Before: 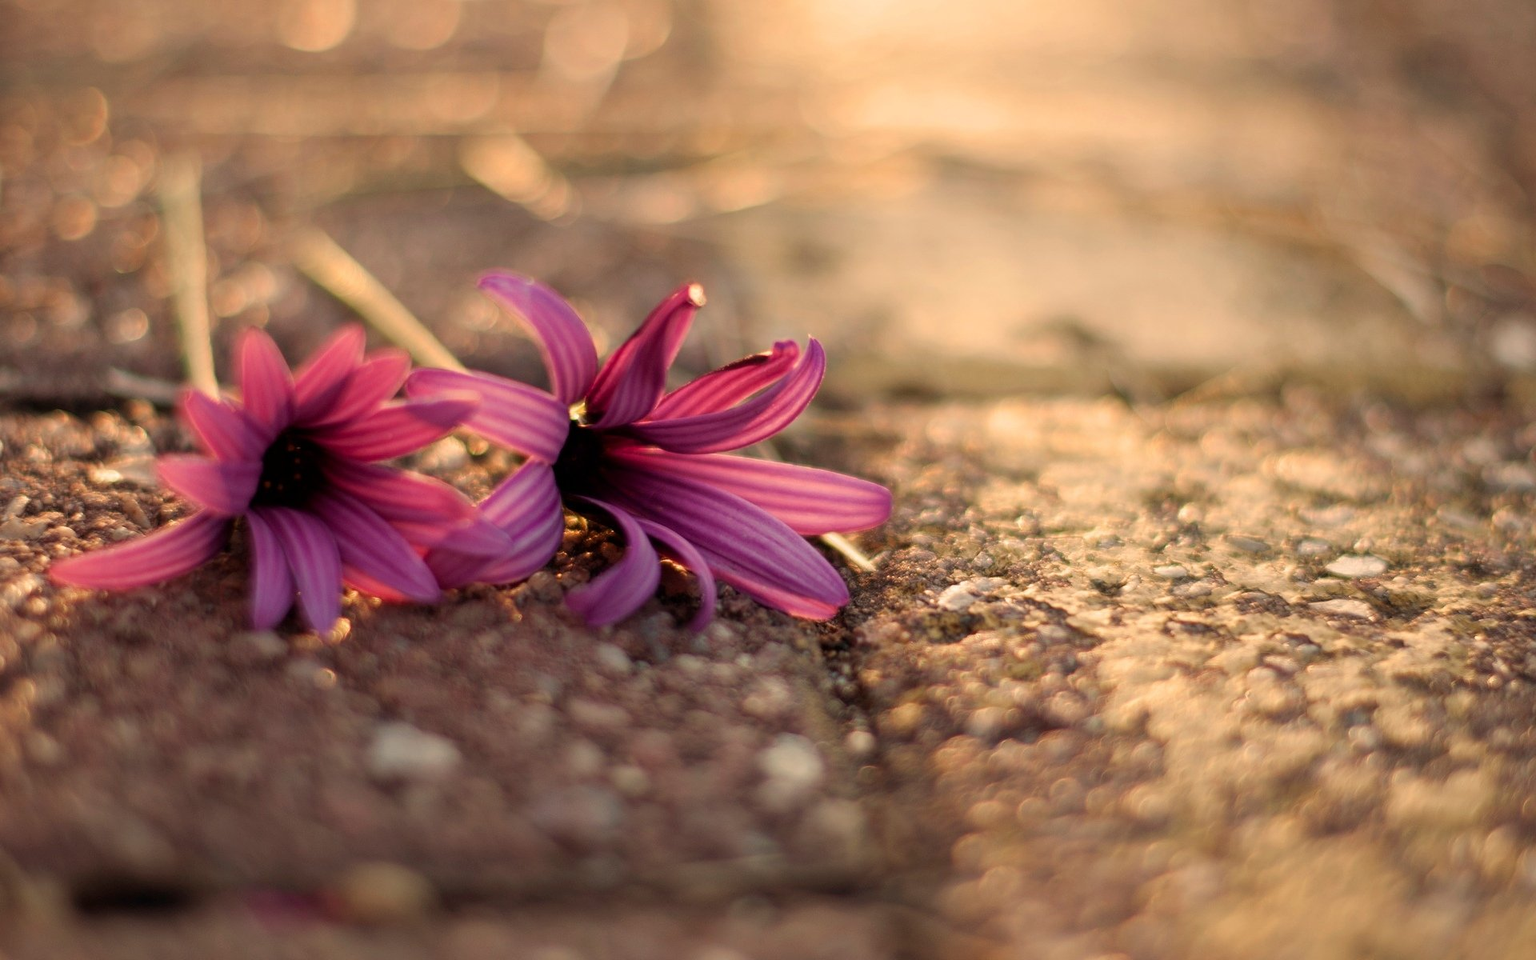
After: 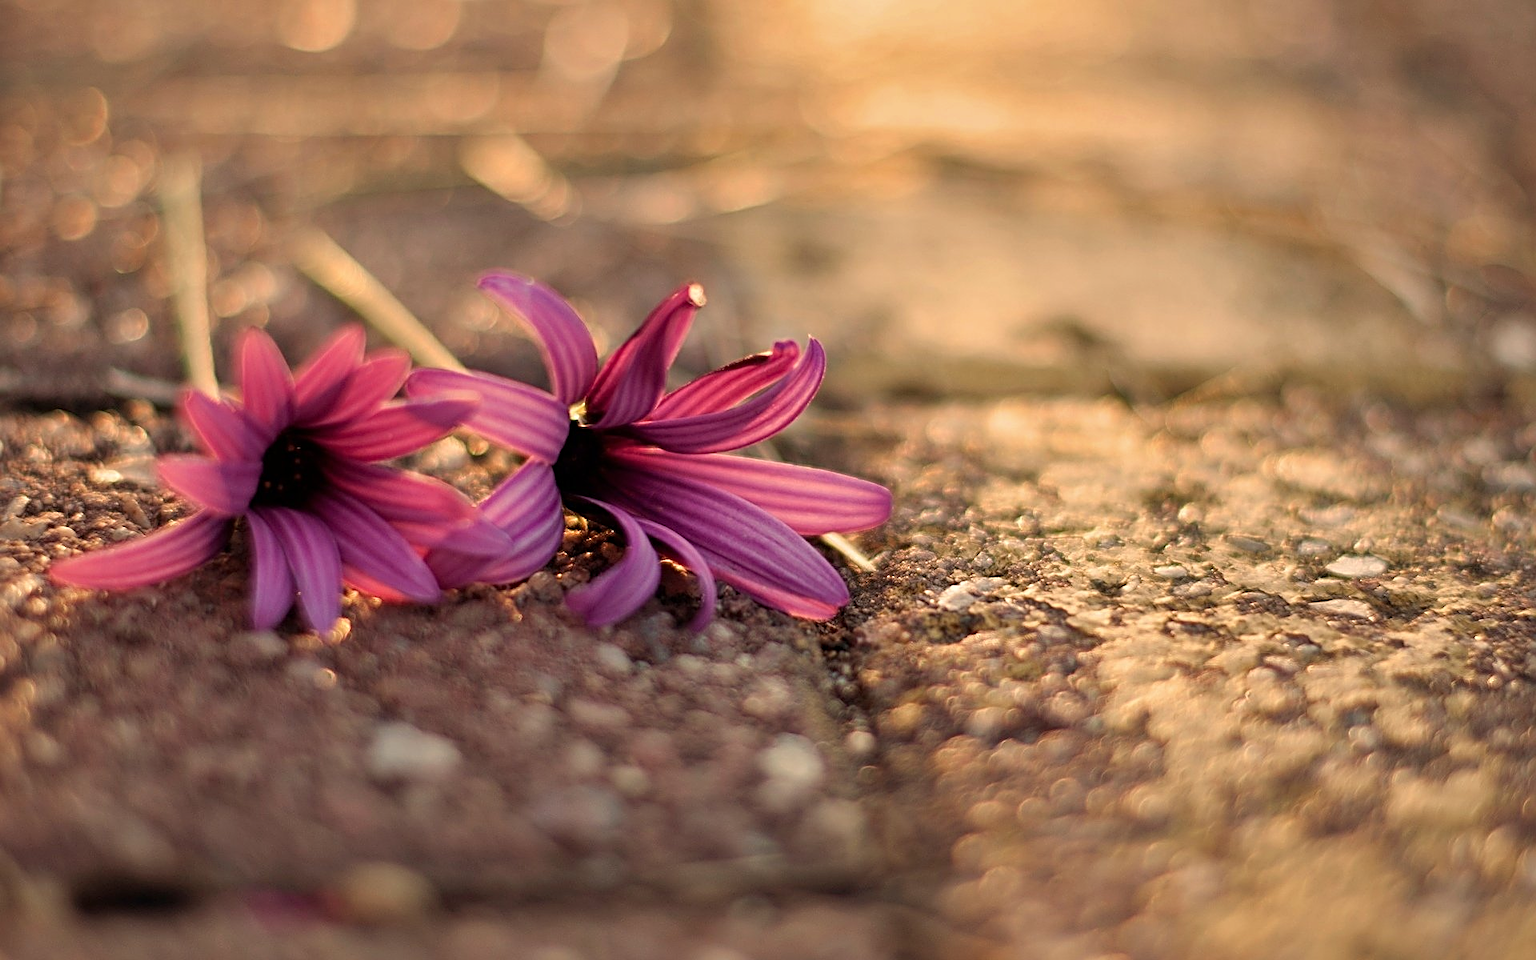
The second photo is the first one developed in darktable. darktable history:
shadows and highlights: highlights color adjustment 89.13%, soften with gaussian
sharpen: radius 2.653, amount 0.673
